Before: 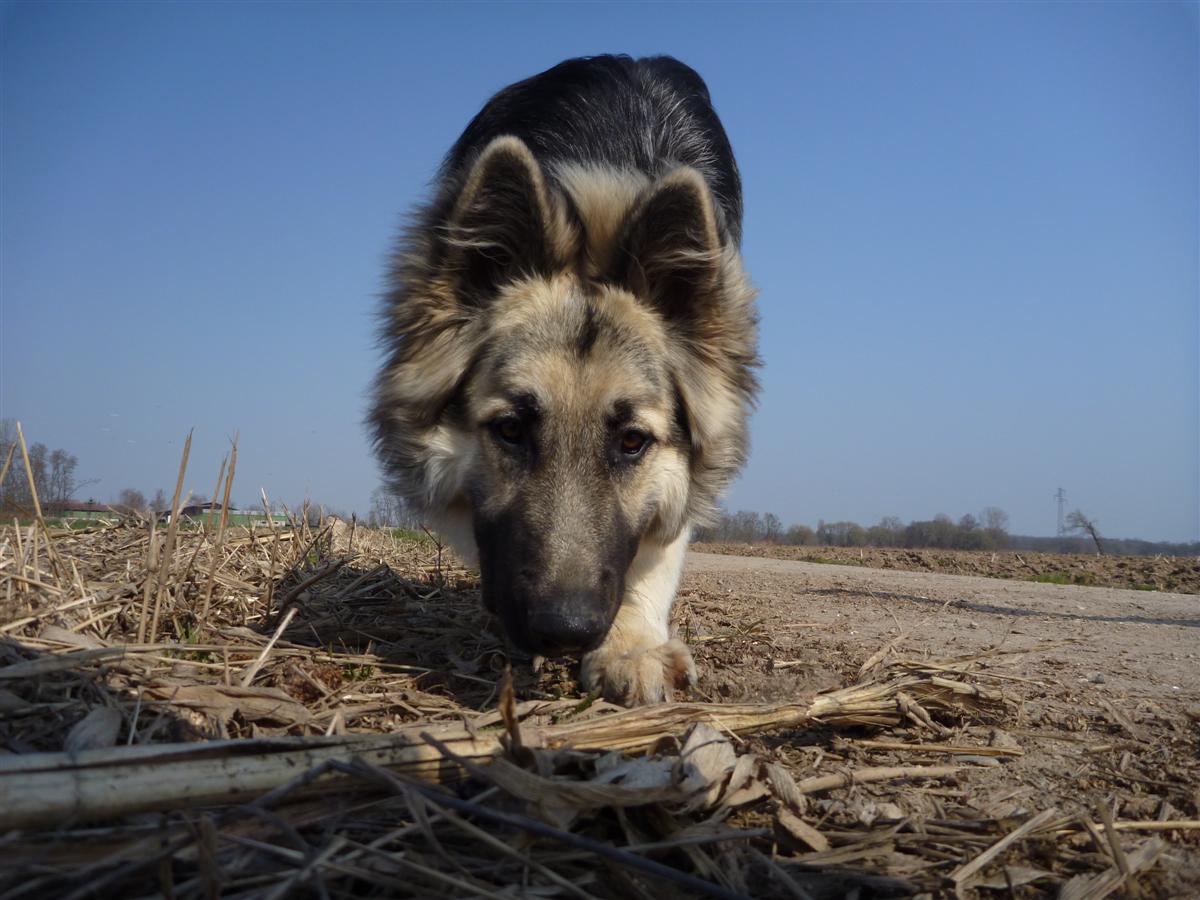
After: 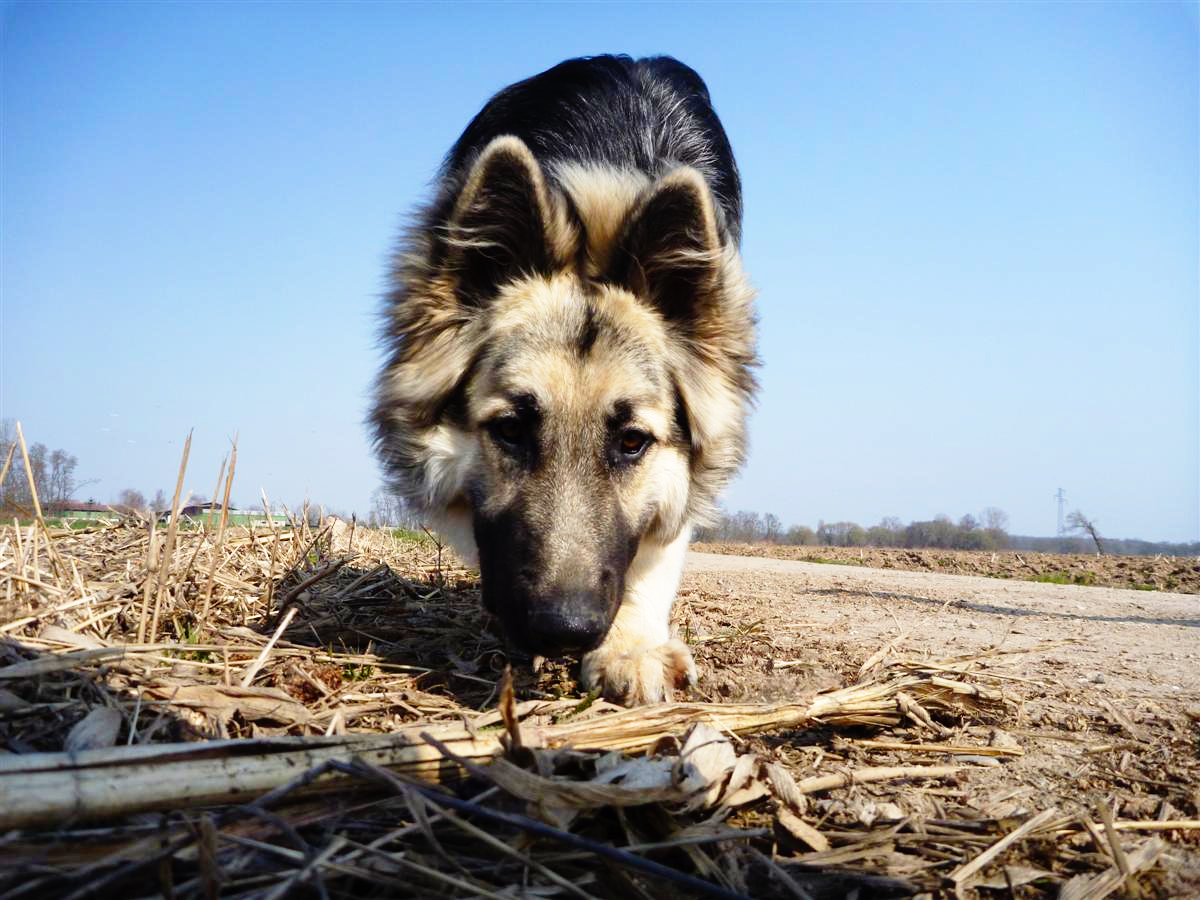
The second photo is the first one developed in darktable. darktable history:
contrast brightness saturation: contrast 0.037, saturation 0.065
base curve: curves: ch0 [(0, 0) (0.012, 0.01) (0.073, 0.168) (0.31, 0.711) (0.645, 0.957) (1, 1)], preserve colors none
